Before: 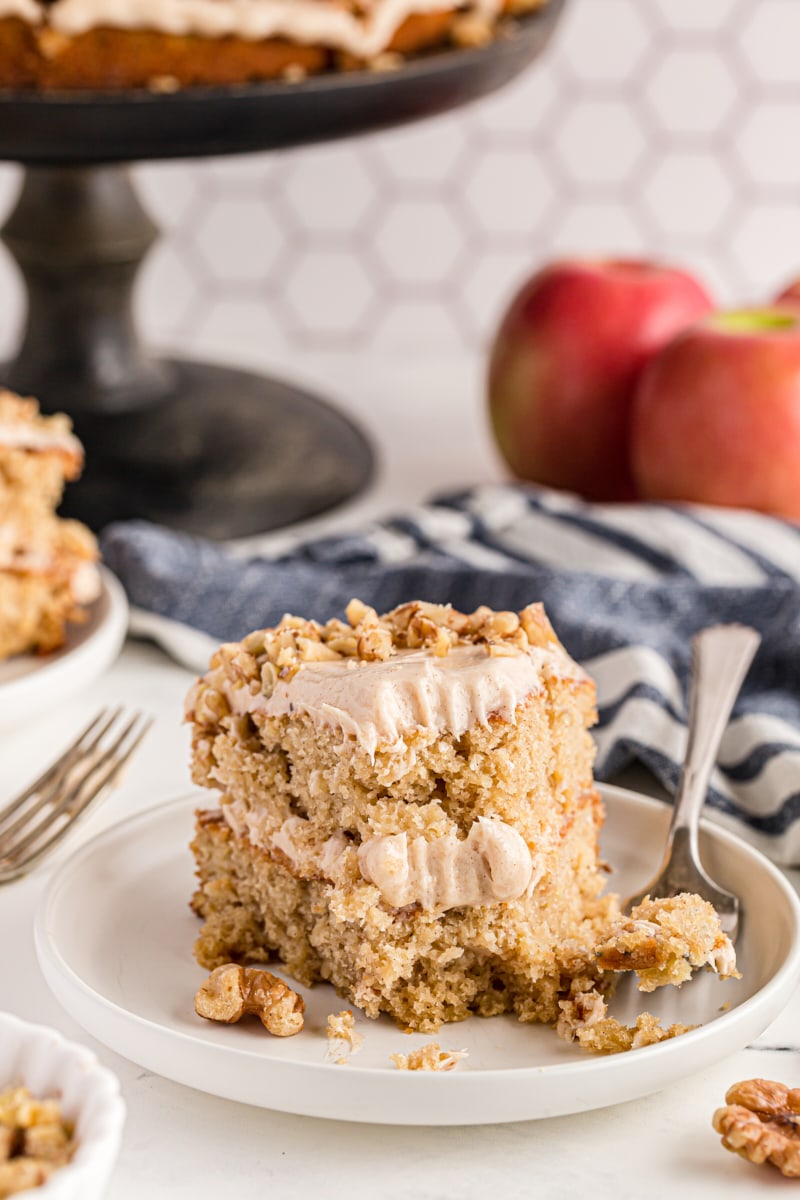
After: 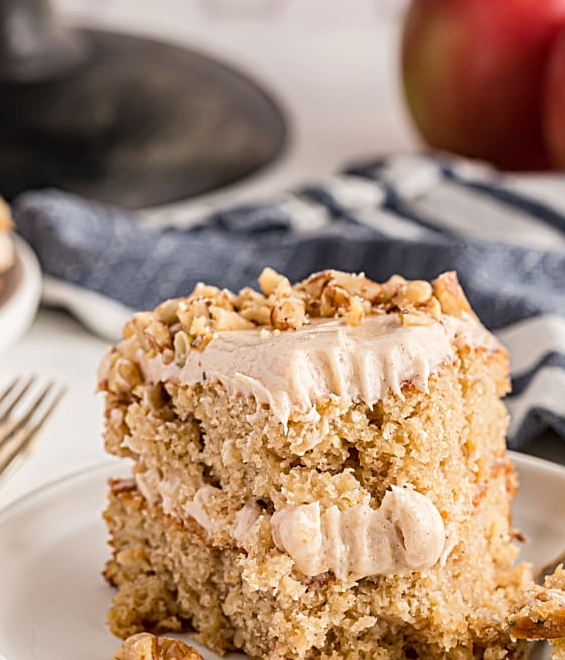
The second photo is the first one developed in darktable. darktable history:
crop: left 10.951%, top 27.605%, right 18.322%, bottom 17.29%
sharpen: on, module defaults
